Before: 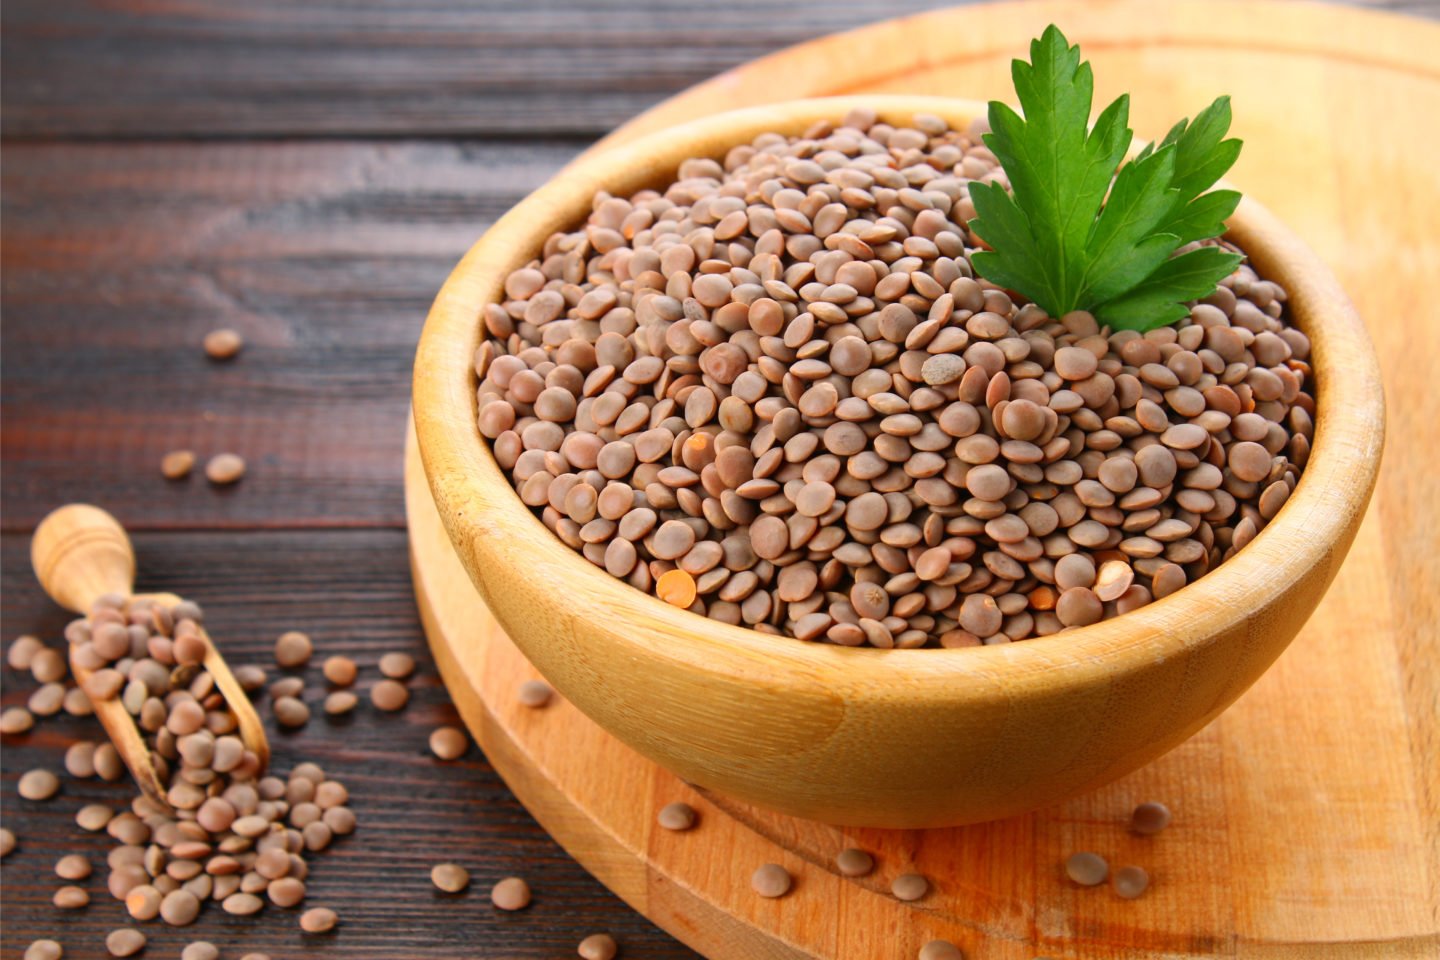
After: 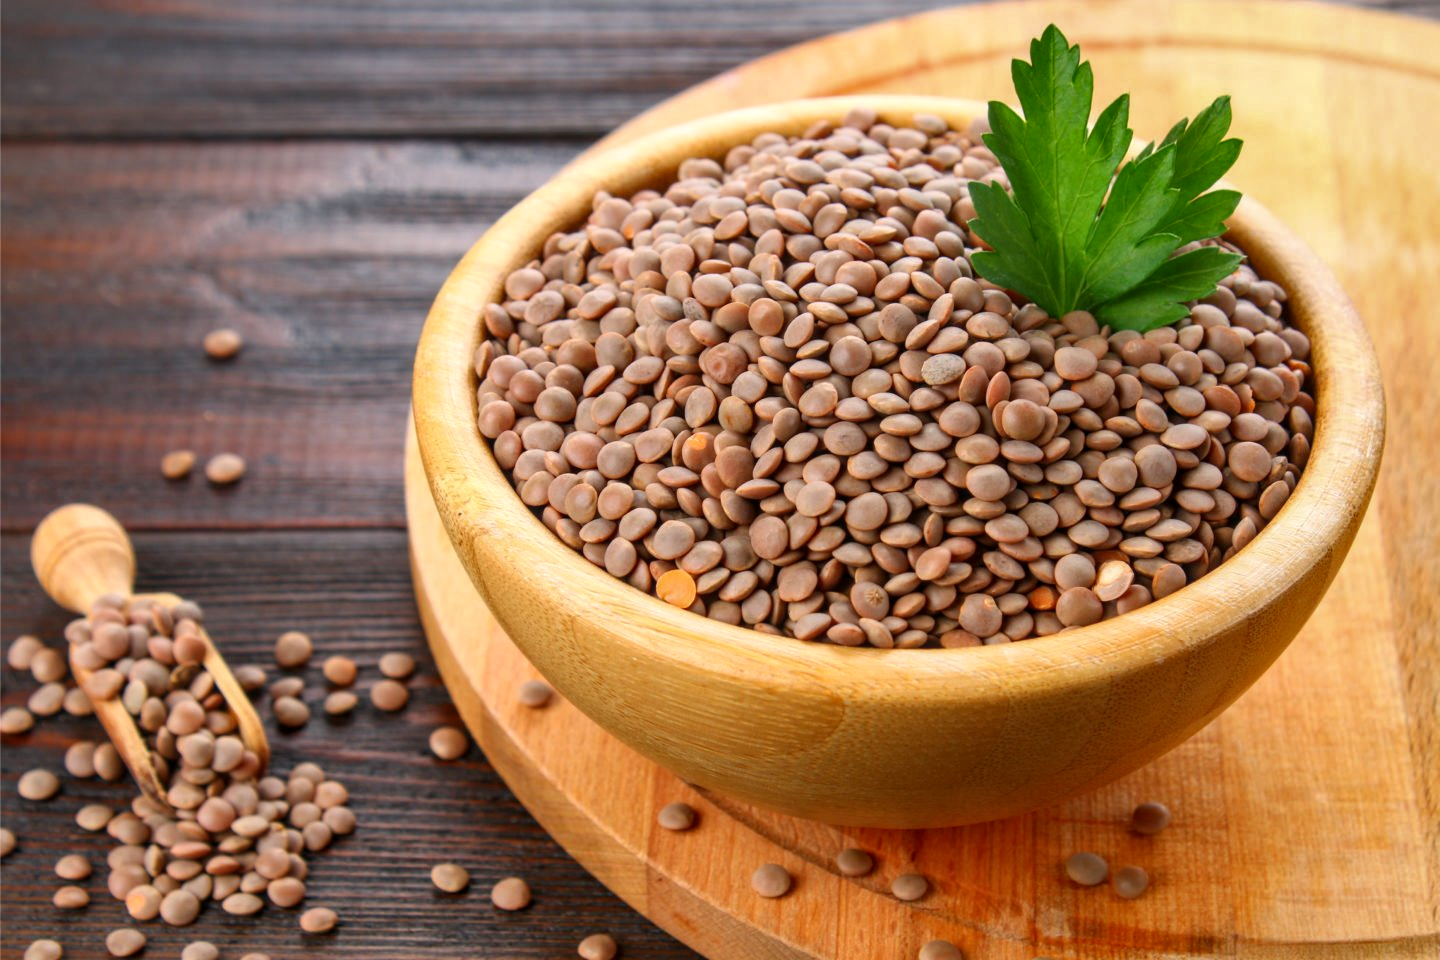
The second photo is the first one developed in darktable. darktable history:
shadows and highlights: shadows 60.05, soften with gaussian
local contrast: on, module defaults
